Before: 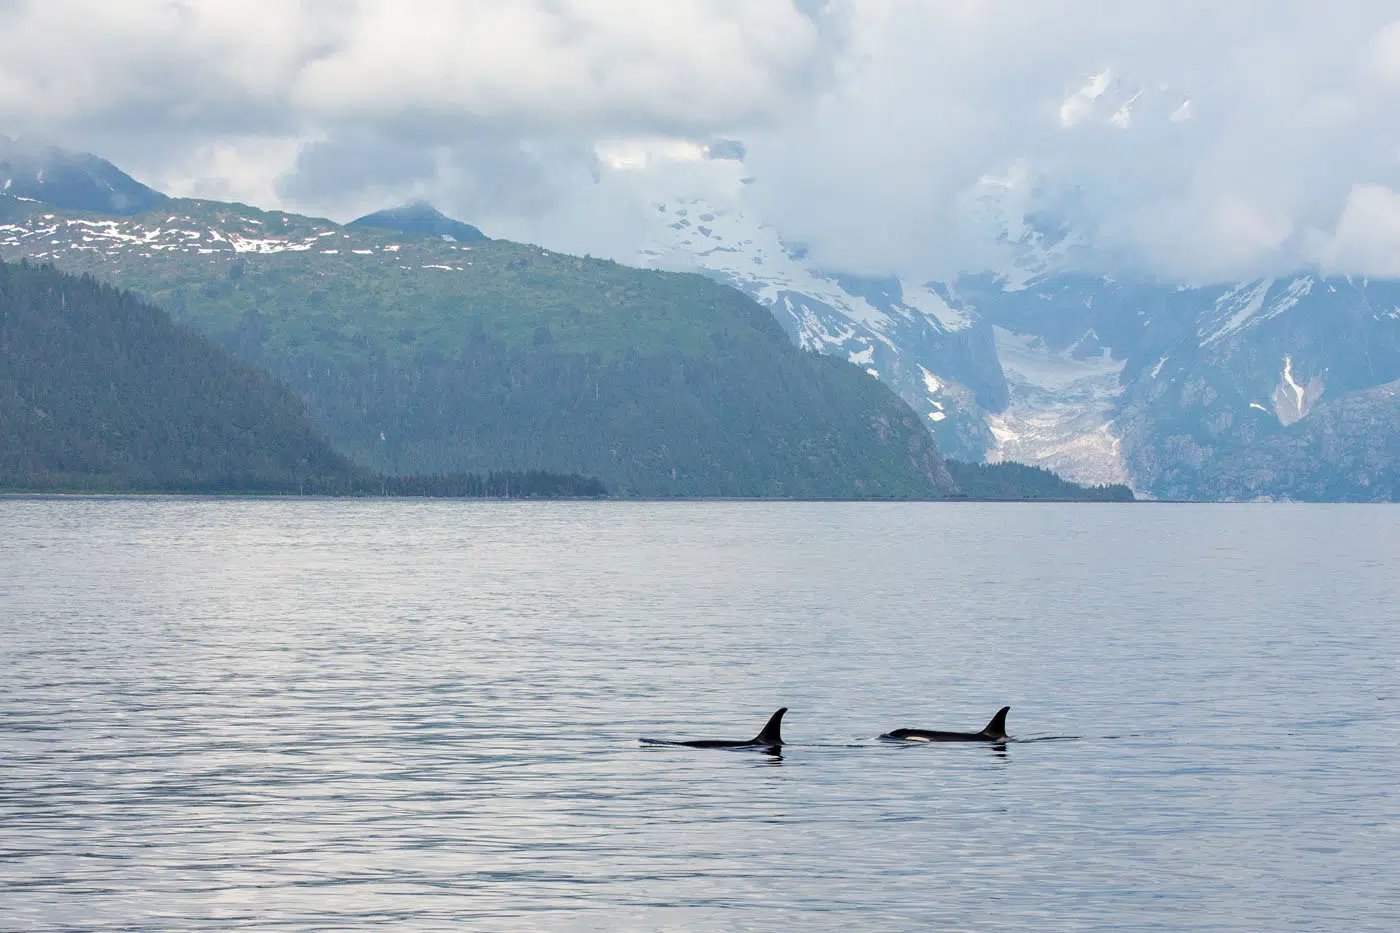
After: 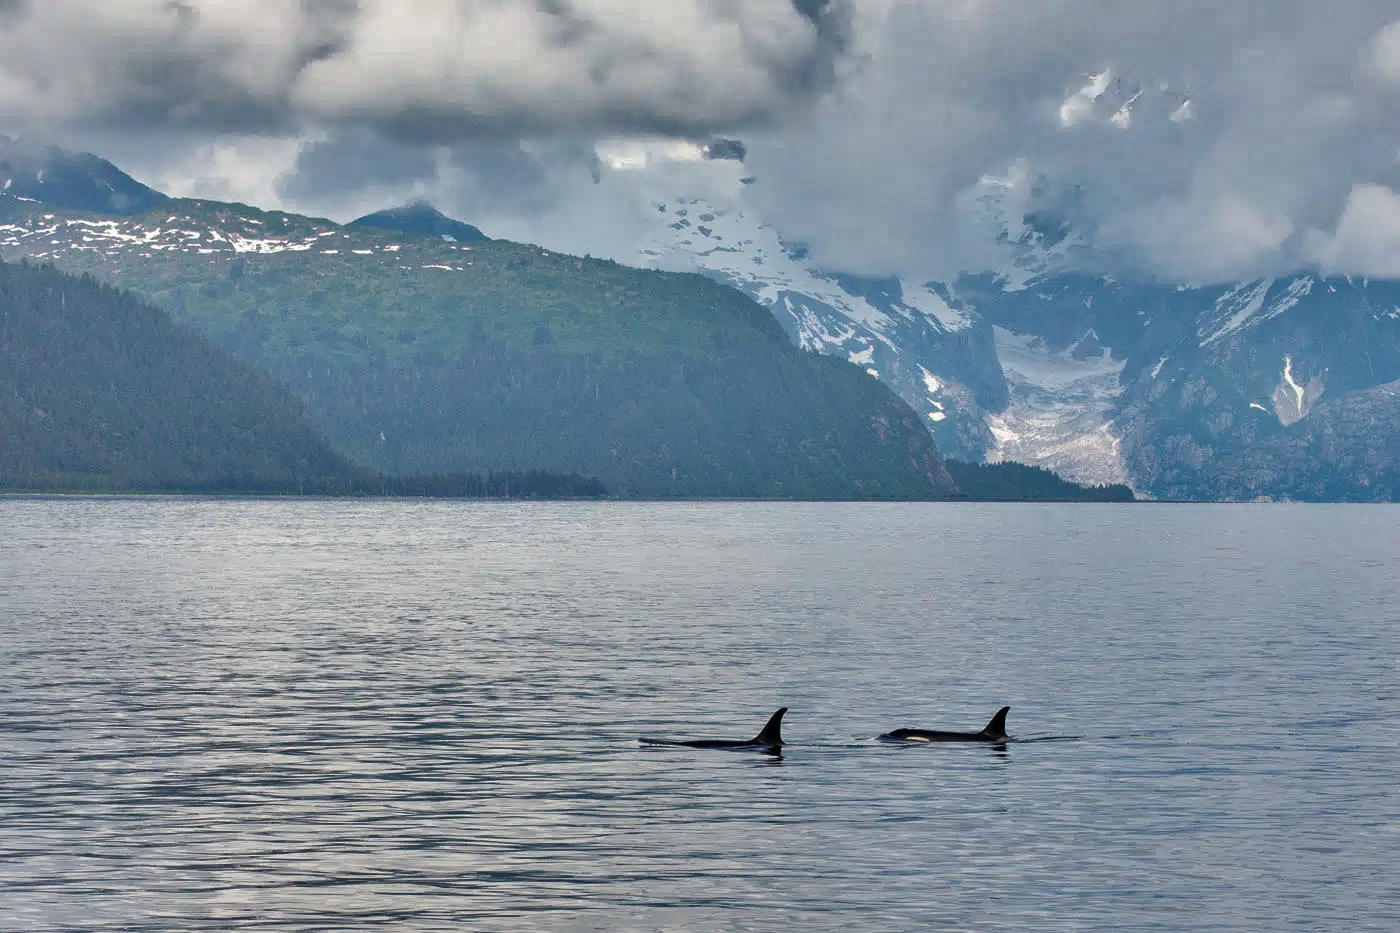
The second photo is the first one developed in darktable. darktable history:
shadows and highlights: shadows 24.26, highlights -78.58, soften with gaussian
